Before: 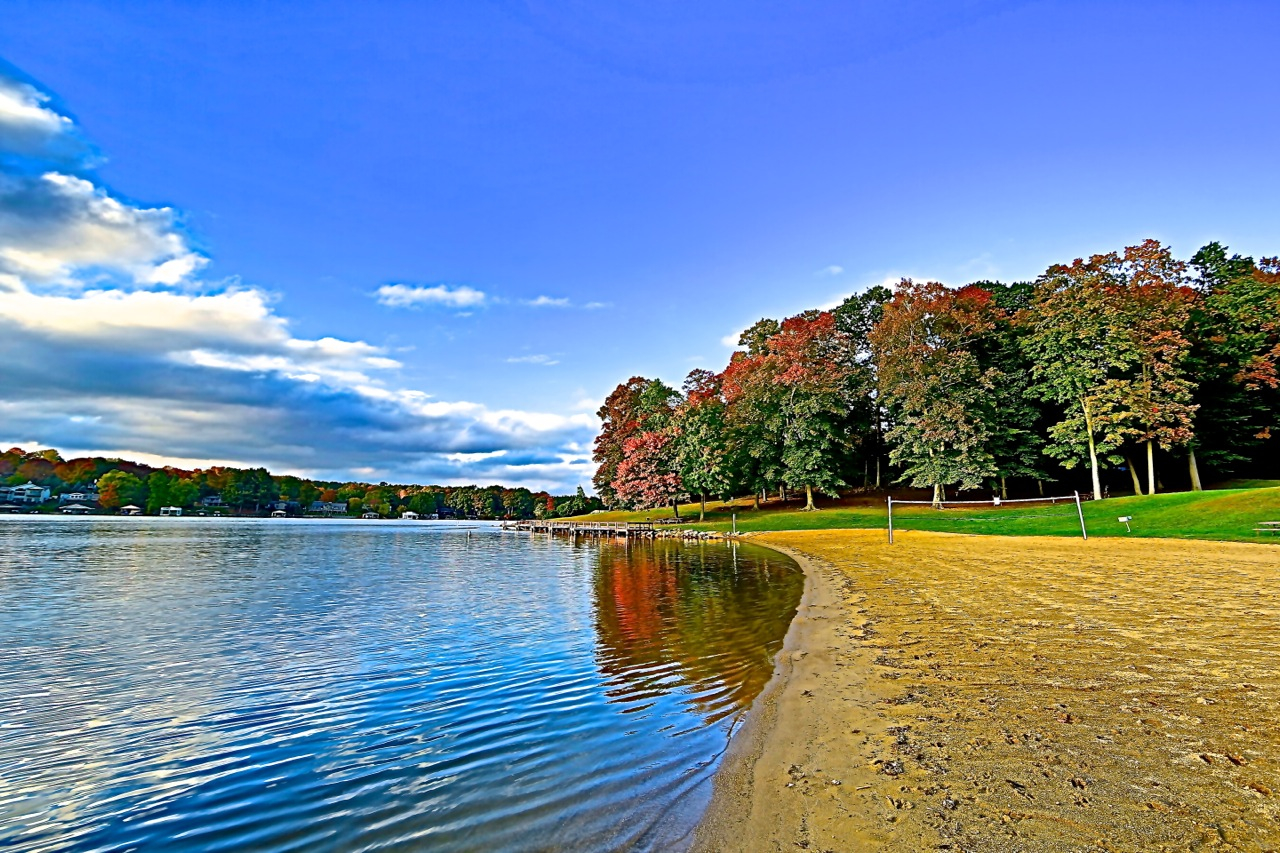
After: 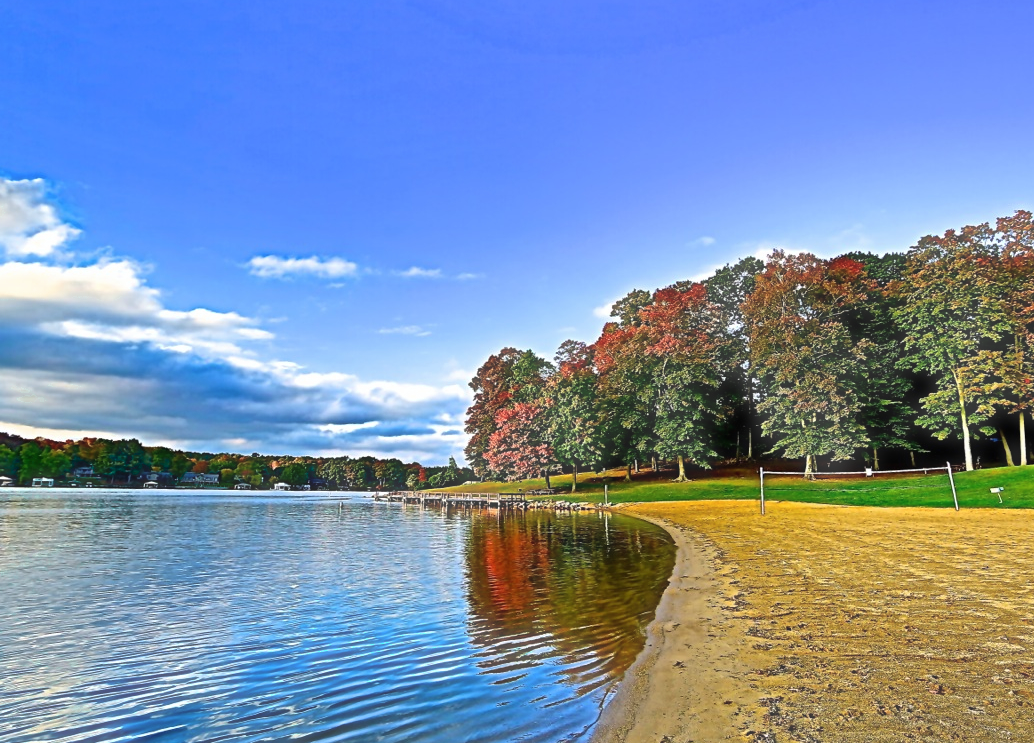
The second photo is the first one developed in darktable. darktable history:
color zones: curves: ch0 [(0.25, 0.5) (0.423, 0.5) (0.443, 0.5) (0.521, 0.756) (0.568, 0.5) (0.576, 0.5) (0.75, 0.5)]; ch1 [(0.25, 0.5) (0.423, 0.5) (0.443, 0.5) (0.539, 0.873) (0.624, 0.565) (0.631, 0.5) (0.75, 0.5)]
crop: left 10.002%, top 3.481%, right 9.207%, bottom 9.358%
haze removal: strength -0.114, compatibility mode true
